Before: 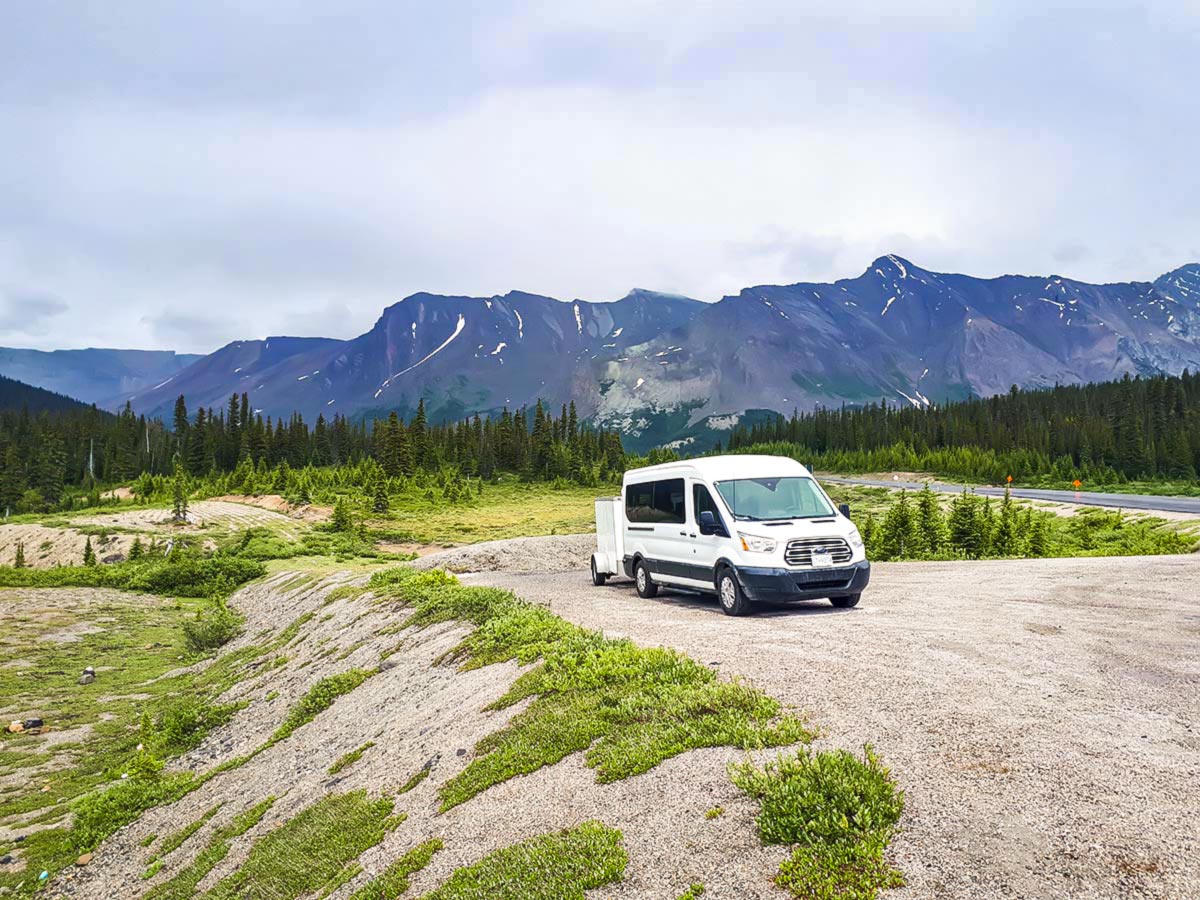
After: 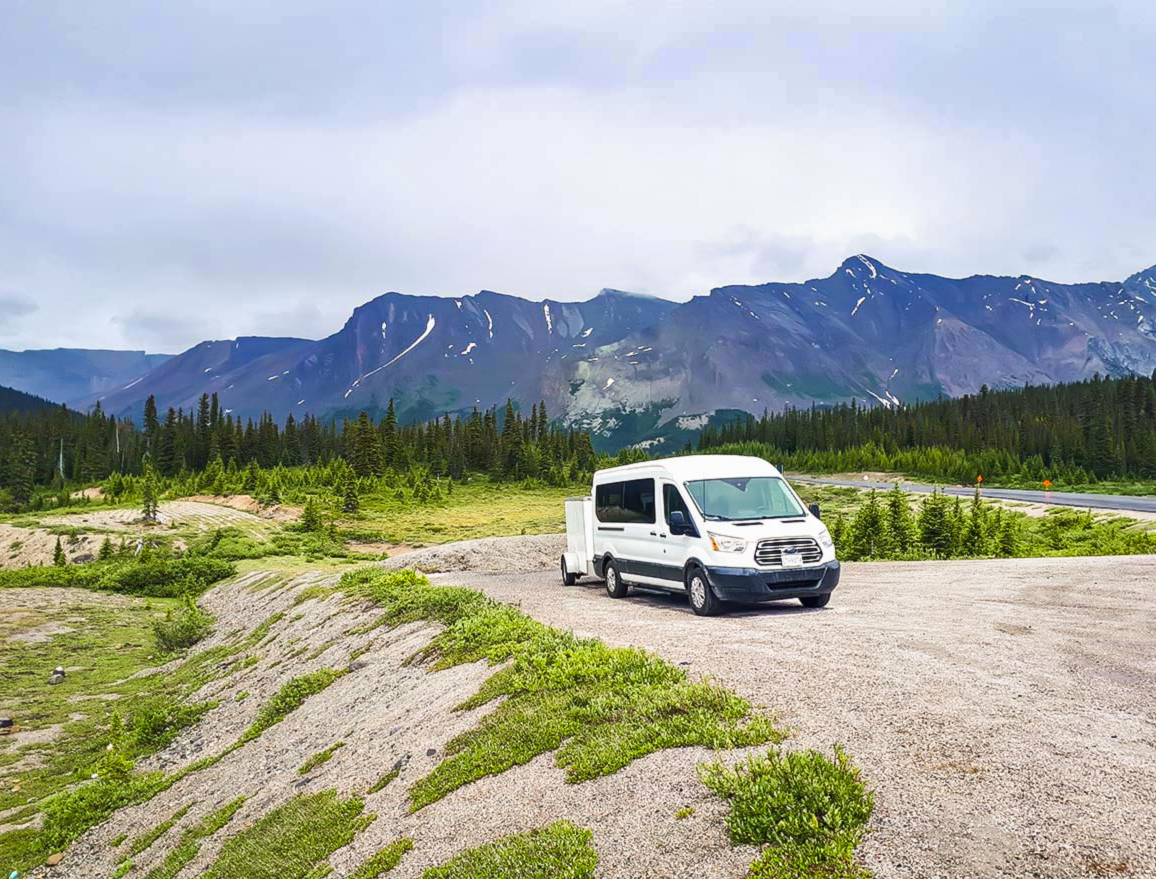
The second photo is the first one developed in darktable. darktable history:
crop and rotate: left 2.536%, right 1.107%, bottom 2.246%
contrast brightness saturation: contrast -0.02, brightness -0.01, saturation 0.03
